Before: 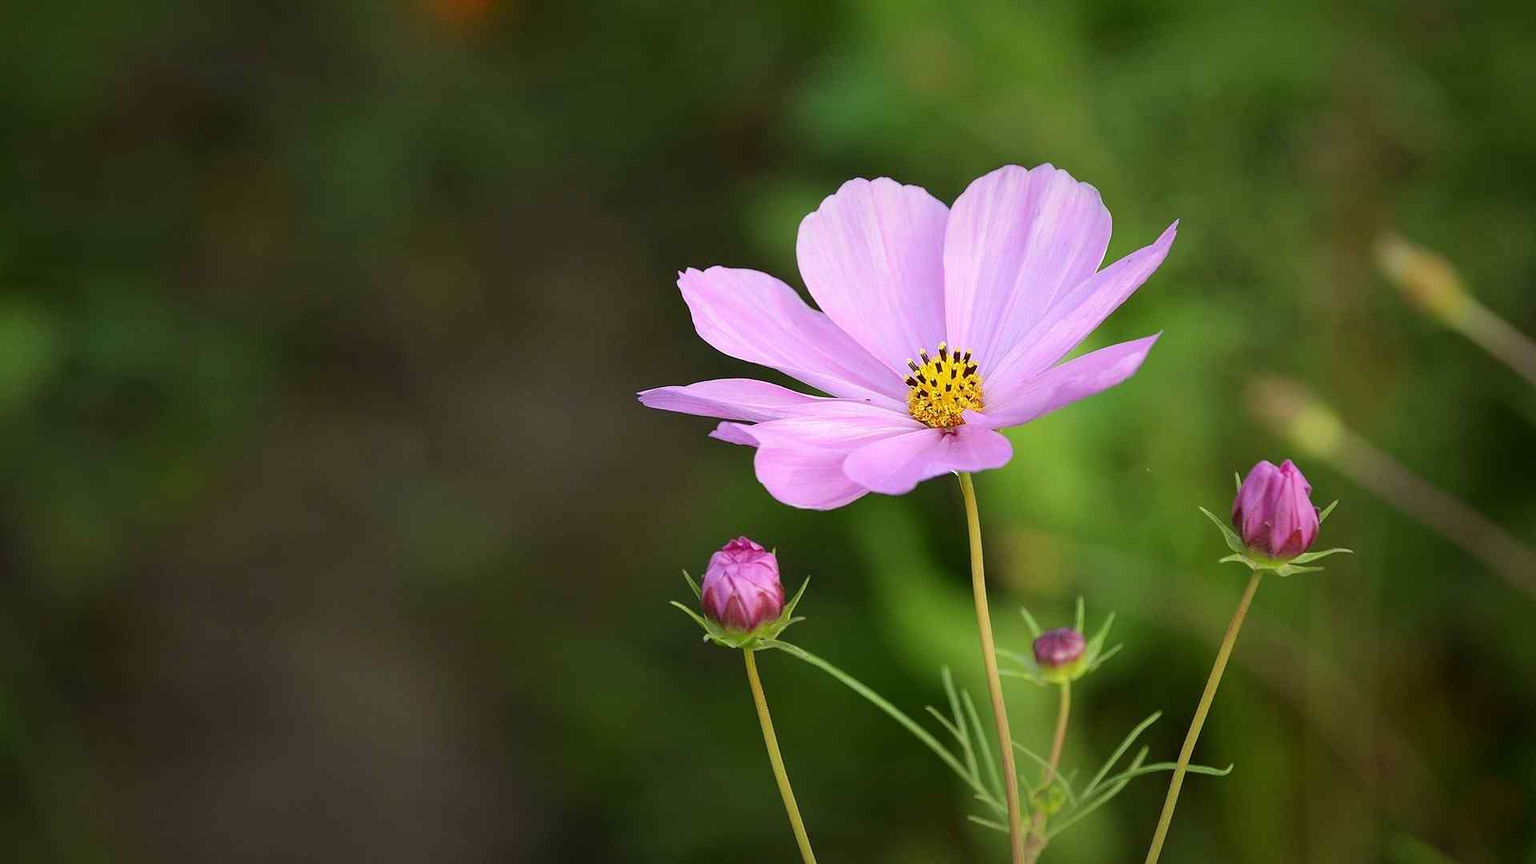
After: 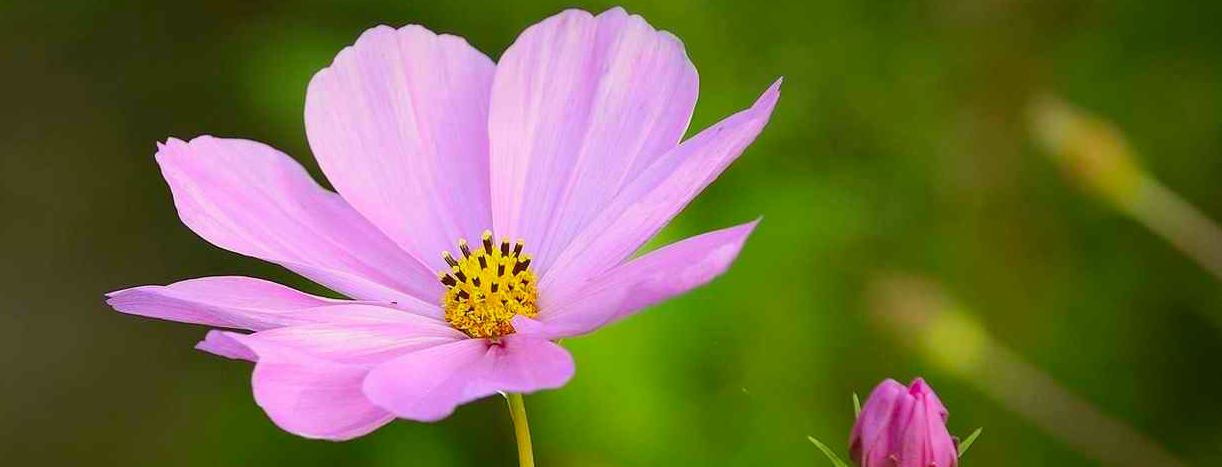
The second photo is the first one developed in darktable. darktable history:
color correction: saturation 1.32
crop: left 36.005%, top 18.293%, right 0.31%, bottom 38.444%
color balance: mode lift, gamma, gain (sRGB), lift [1.04, 1, 1, 0.97], gamma [1.01, 1, 1, 0.97], gain [0.96, 1, 1, 0.97]
